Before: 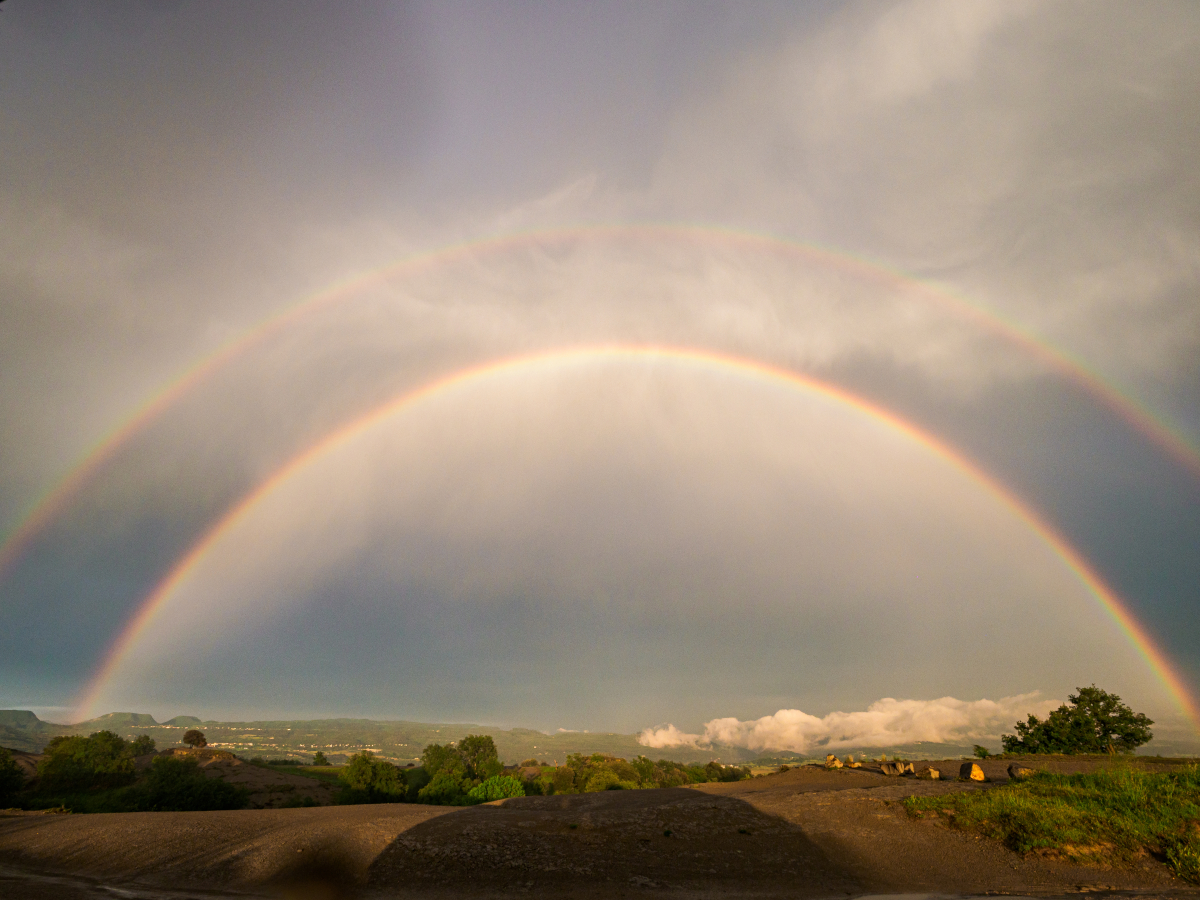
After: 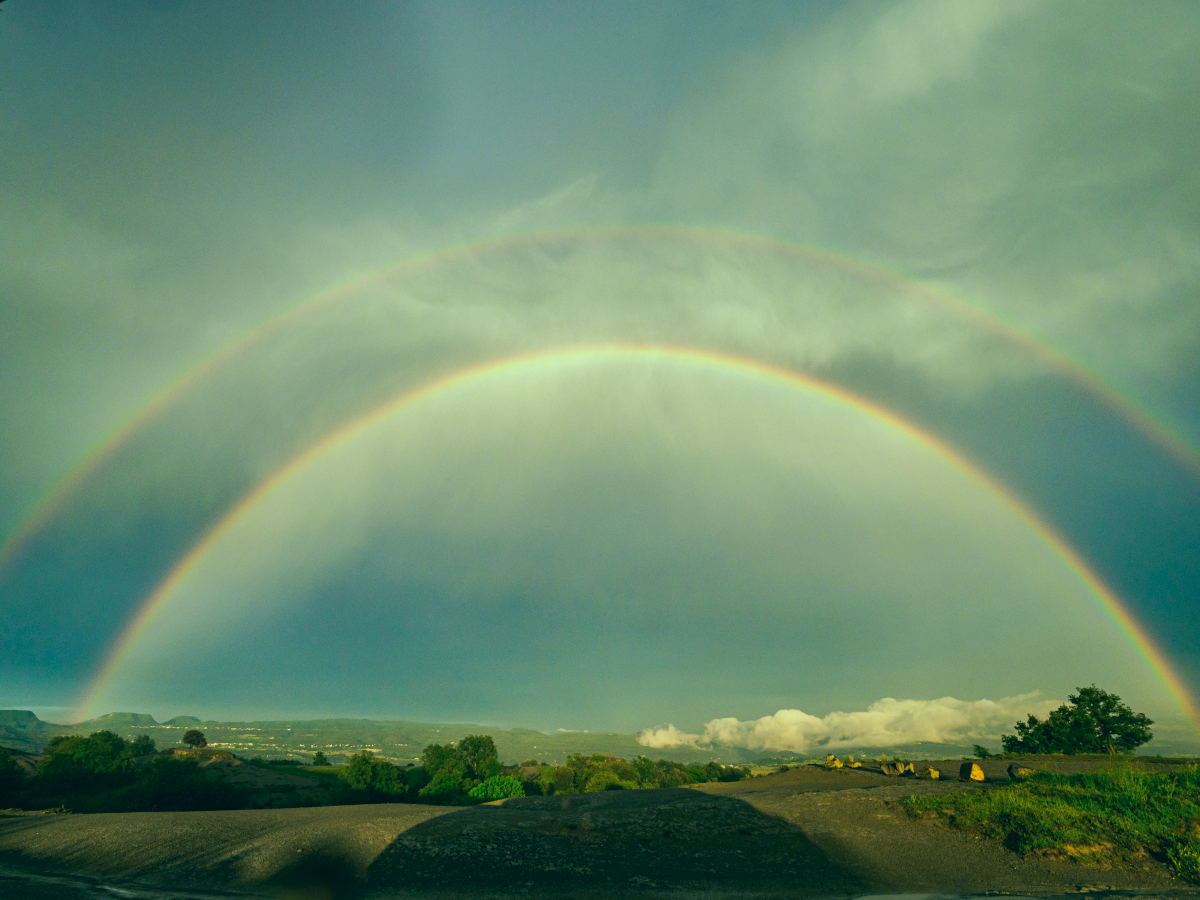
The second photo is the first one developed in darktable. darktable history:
shadows and highlights: shadows 43.71, white point adjustment -1.46, soften with gaussian
color correction: highlights a* -20.08, highlights b* 9.8, shadows a* -20.4, shadows b* -10.76
